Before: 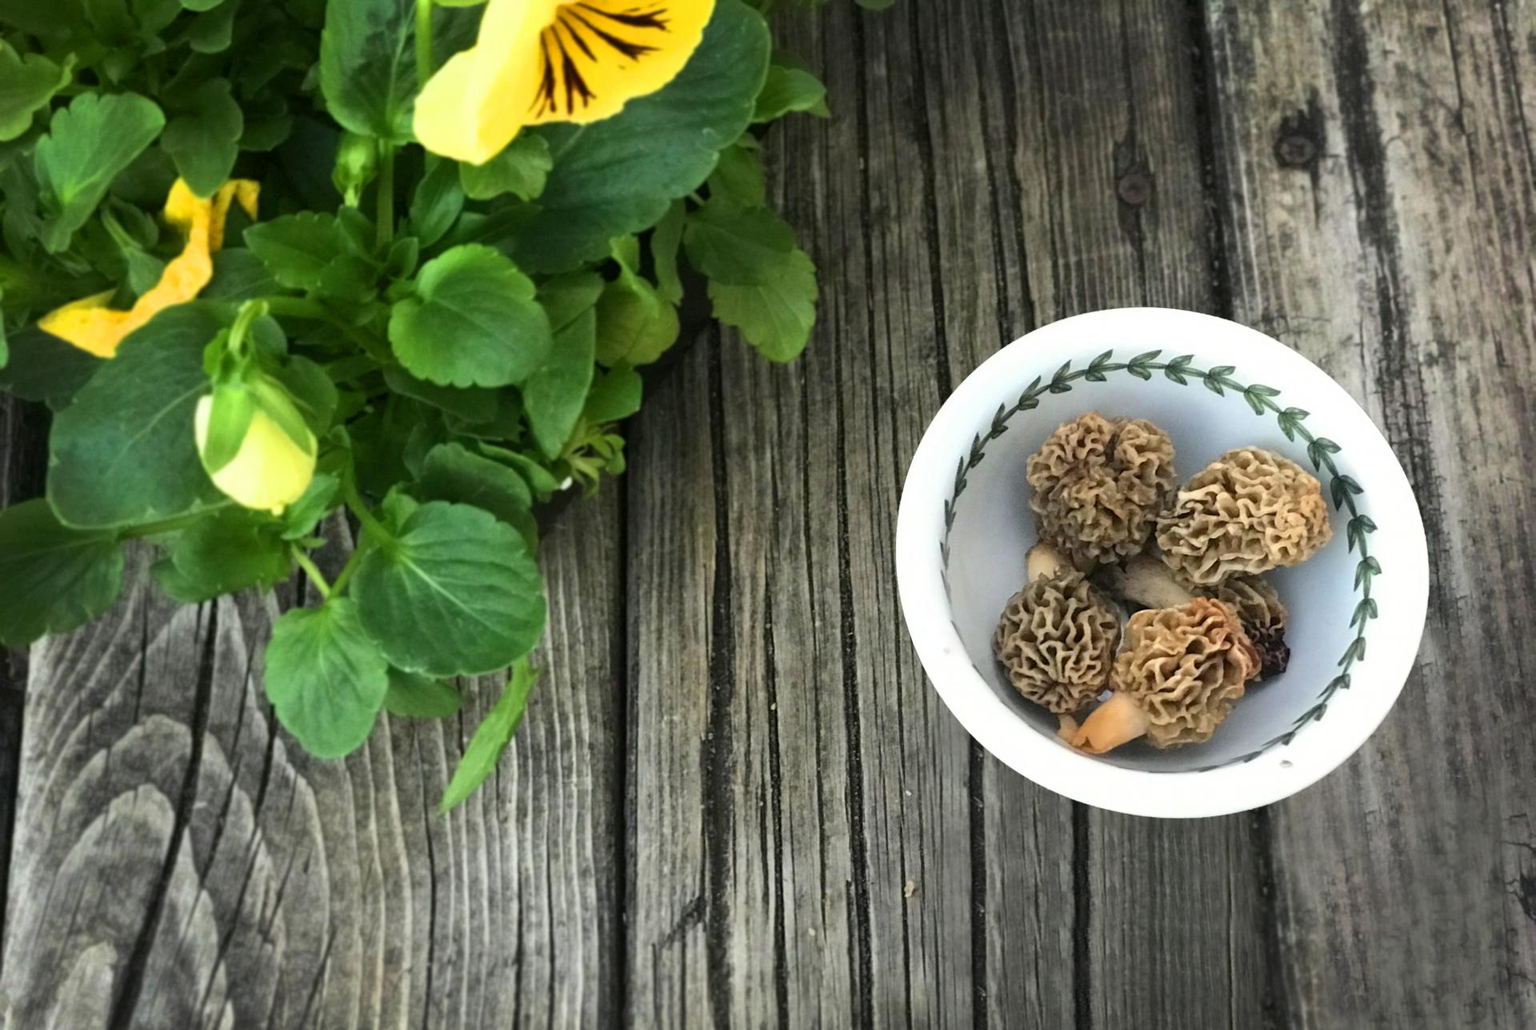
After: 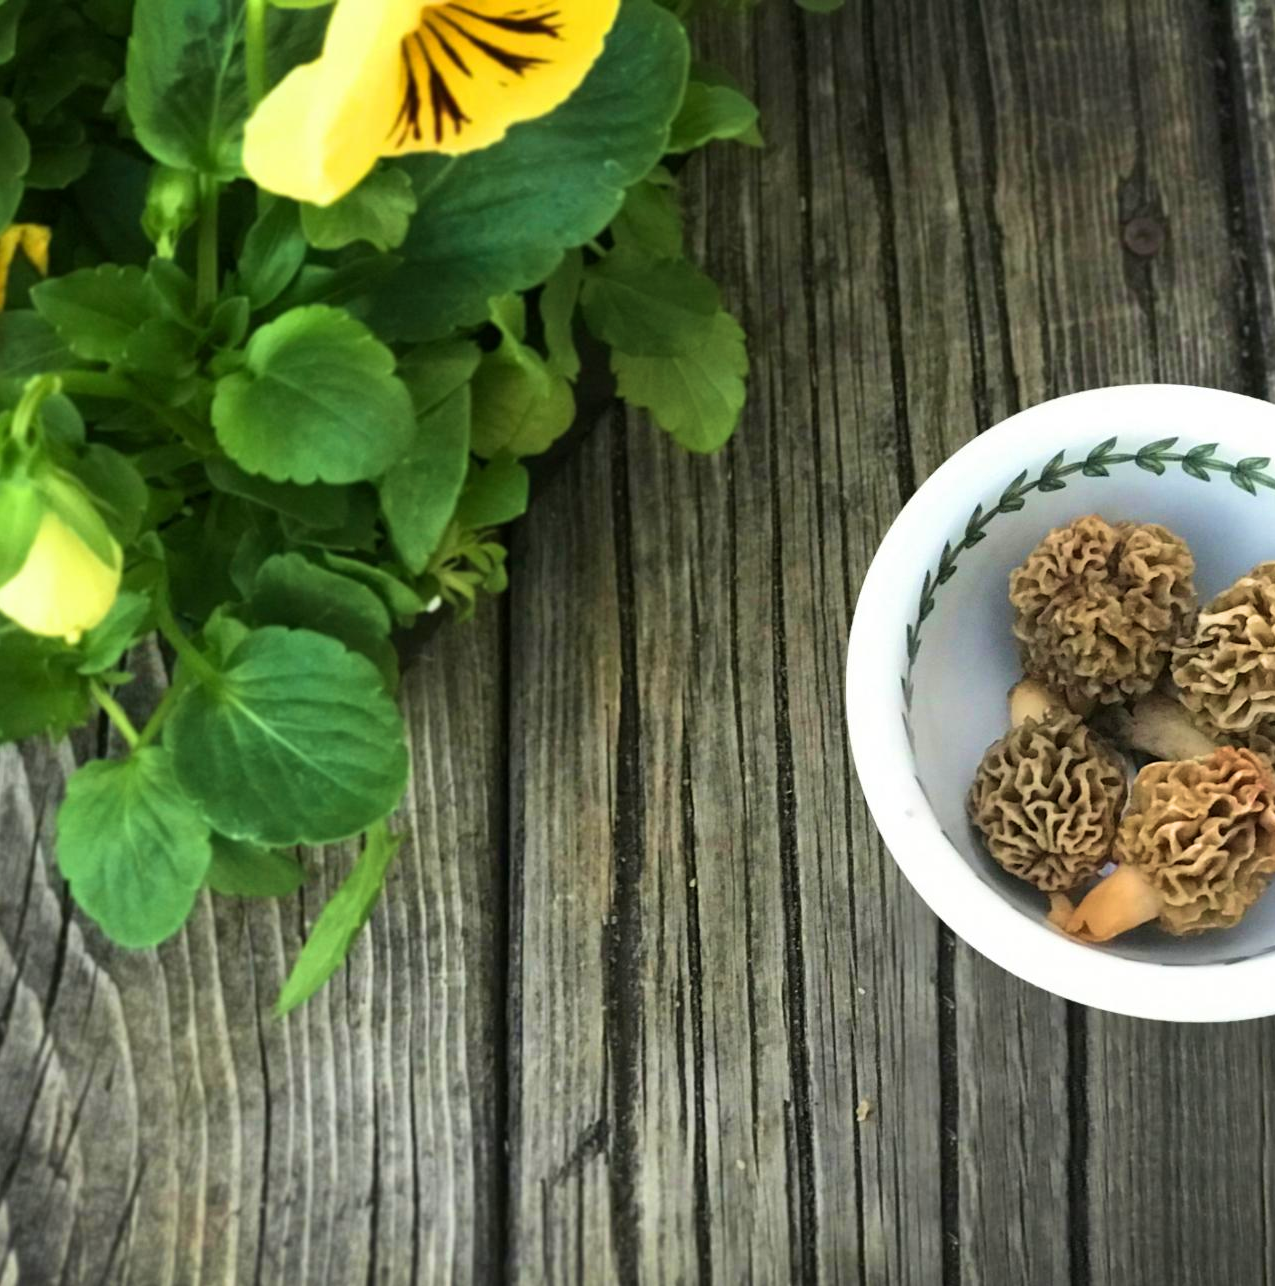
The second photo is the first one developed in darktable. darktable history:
crop and rotate: left 14.306%, right 19.286%
velvia: strength 39.44%
